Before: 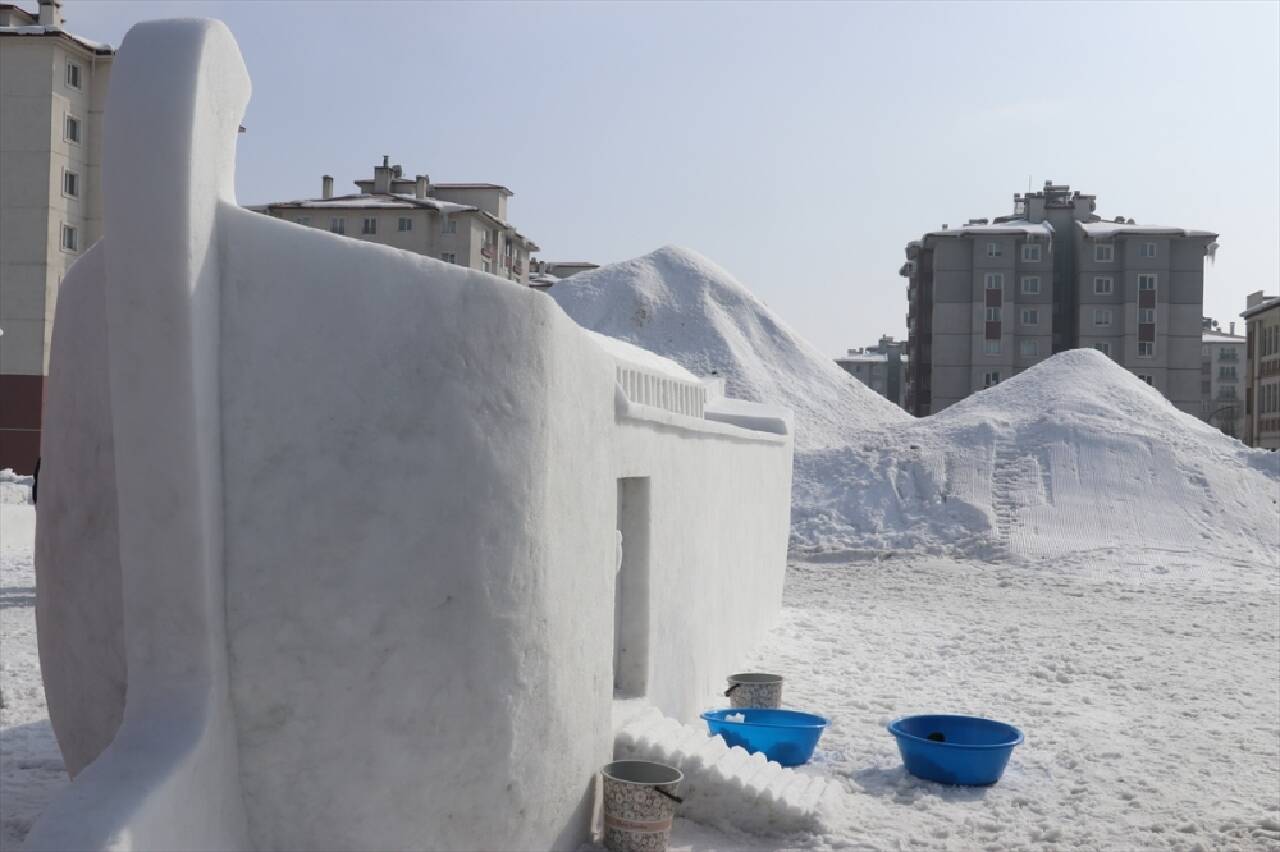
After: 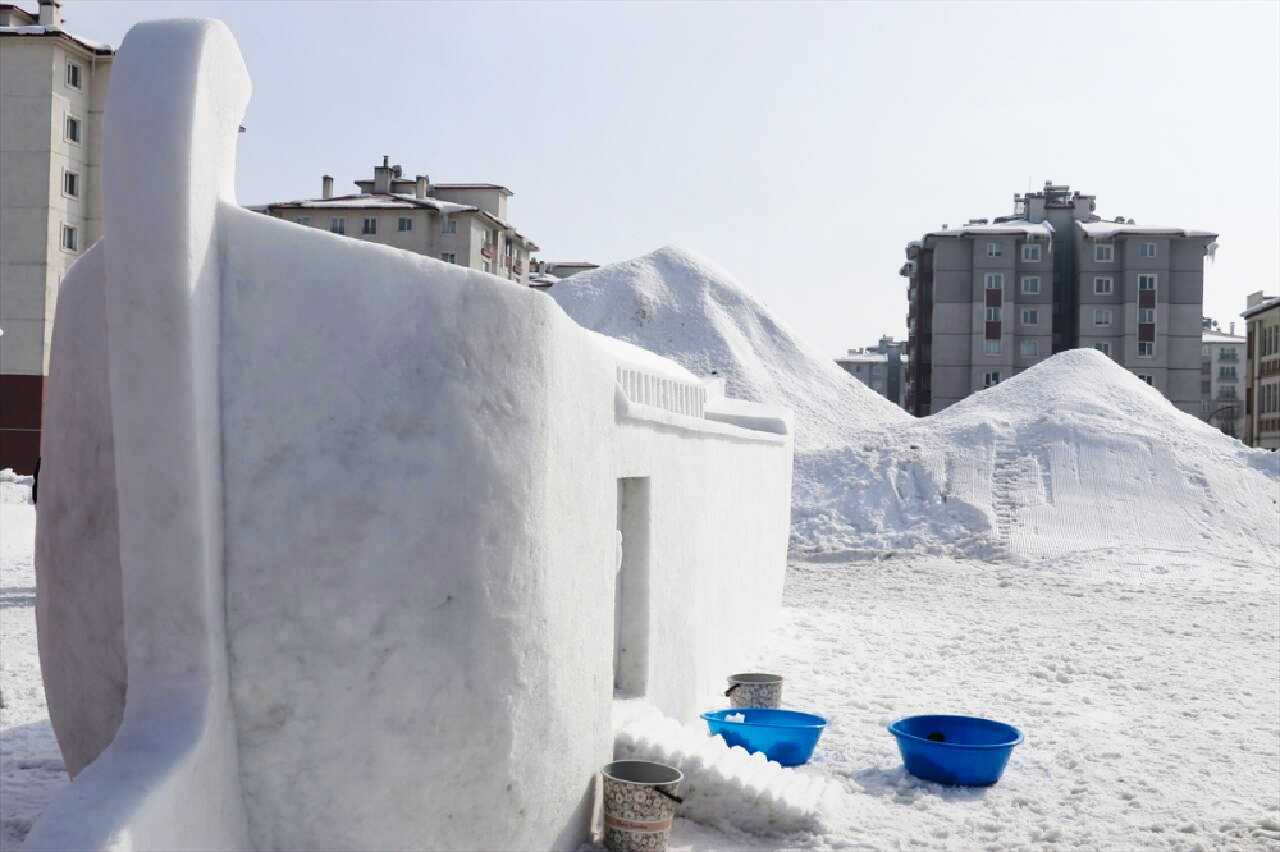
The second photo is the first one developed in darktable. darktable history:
base curve: curves: ch0 [(0, 0) (0.036, 0.025) (0.121, 0.166) (0.206, 0.329) (0.605, 0.79) (1, 1)], preserve colors none
local contrast: mode bilateral grid, contrast 20, coarseness 50, detail 120%, midtone range 0.2
